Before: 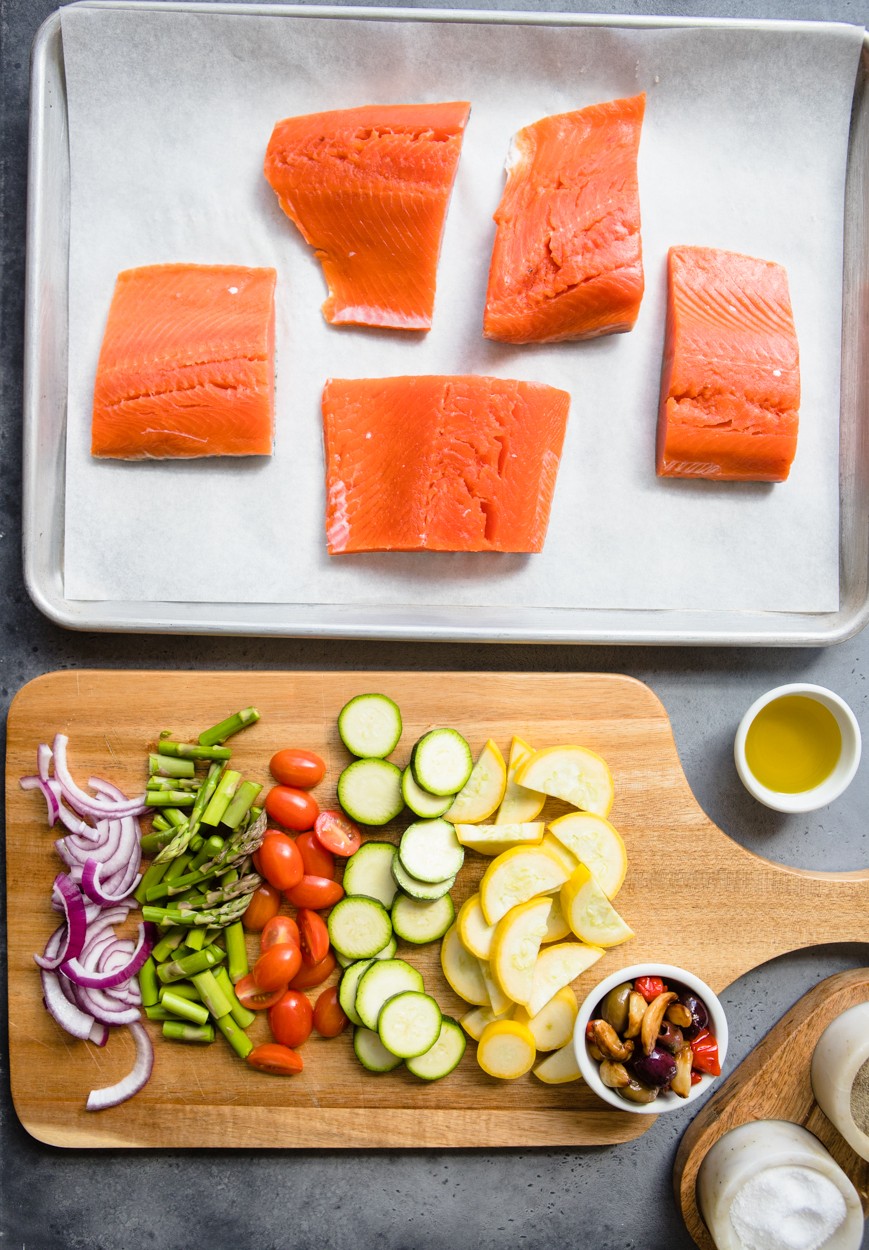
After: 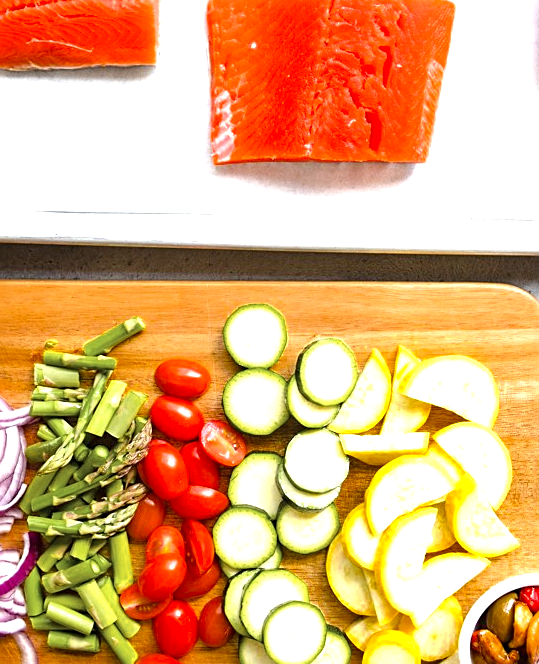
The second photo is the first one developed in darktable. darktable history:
sharpen: on, module defaults
crop: left 13.312%, top 31.28%, right 24.627%, bottom 15.582%
color zones: curves: ch0 [(0.11, 0.396) (0.195, 0.36) (0.25, 0.5) (0.303, 0.412) (0.357, 0.544) (0.75, 0.5) (0.967, 0.328)]; ch1 [(0, 0.468) (0.112, 0.512) (0.202, 0.6) (0.25, 0.5) (0.307, 0.352) (0.357, 0.544) (0.75, 0.5) (0.963, 0.524)]
exposure: black level correction 0, exposure 1.2 EV, compensate exposure bias true, compensate highlight preservation false
